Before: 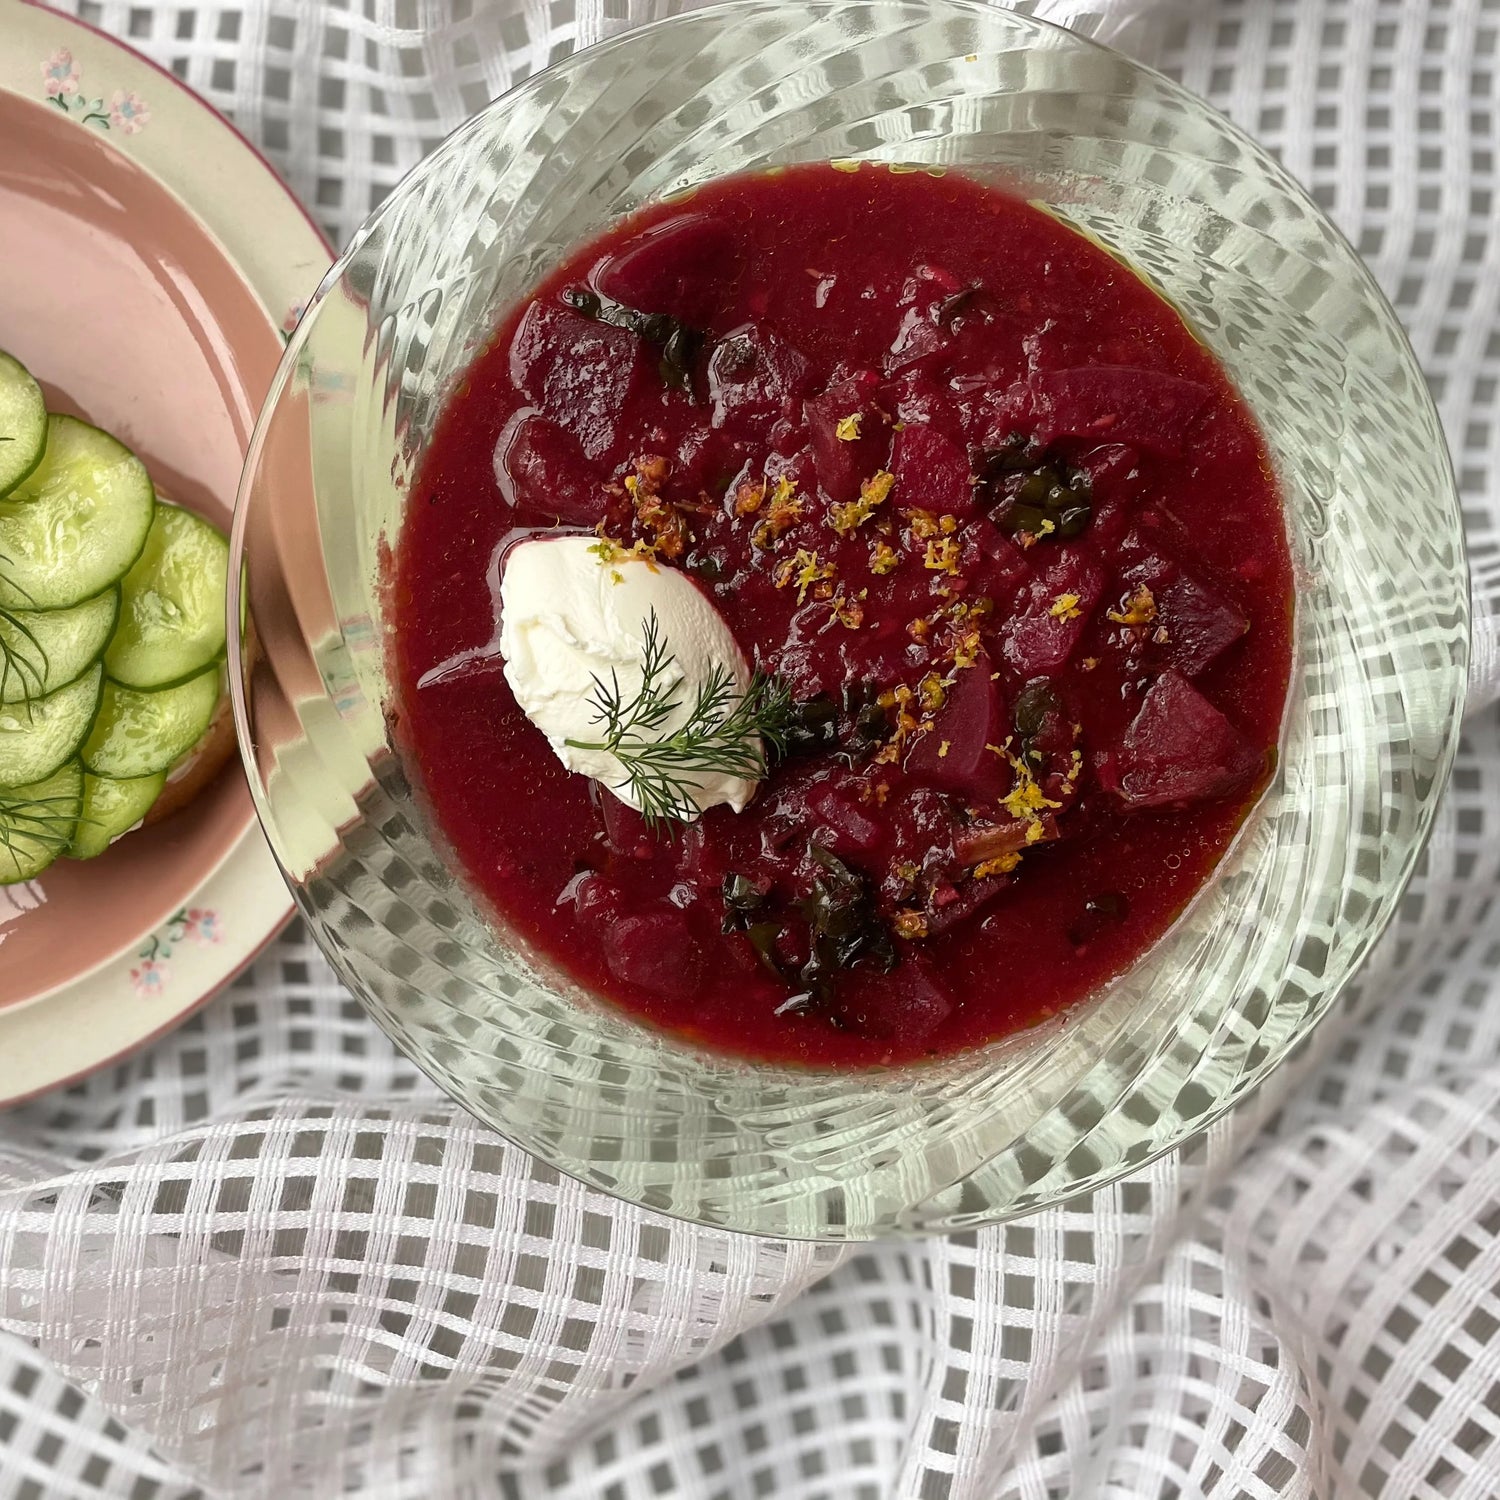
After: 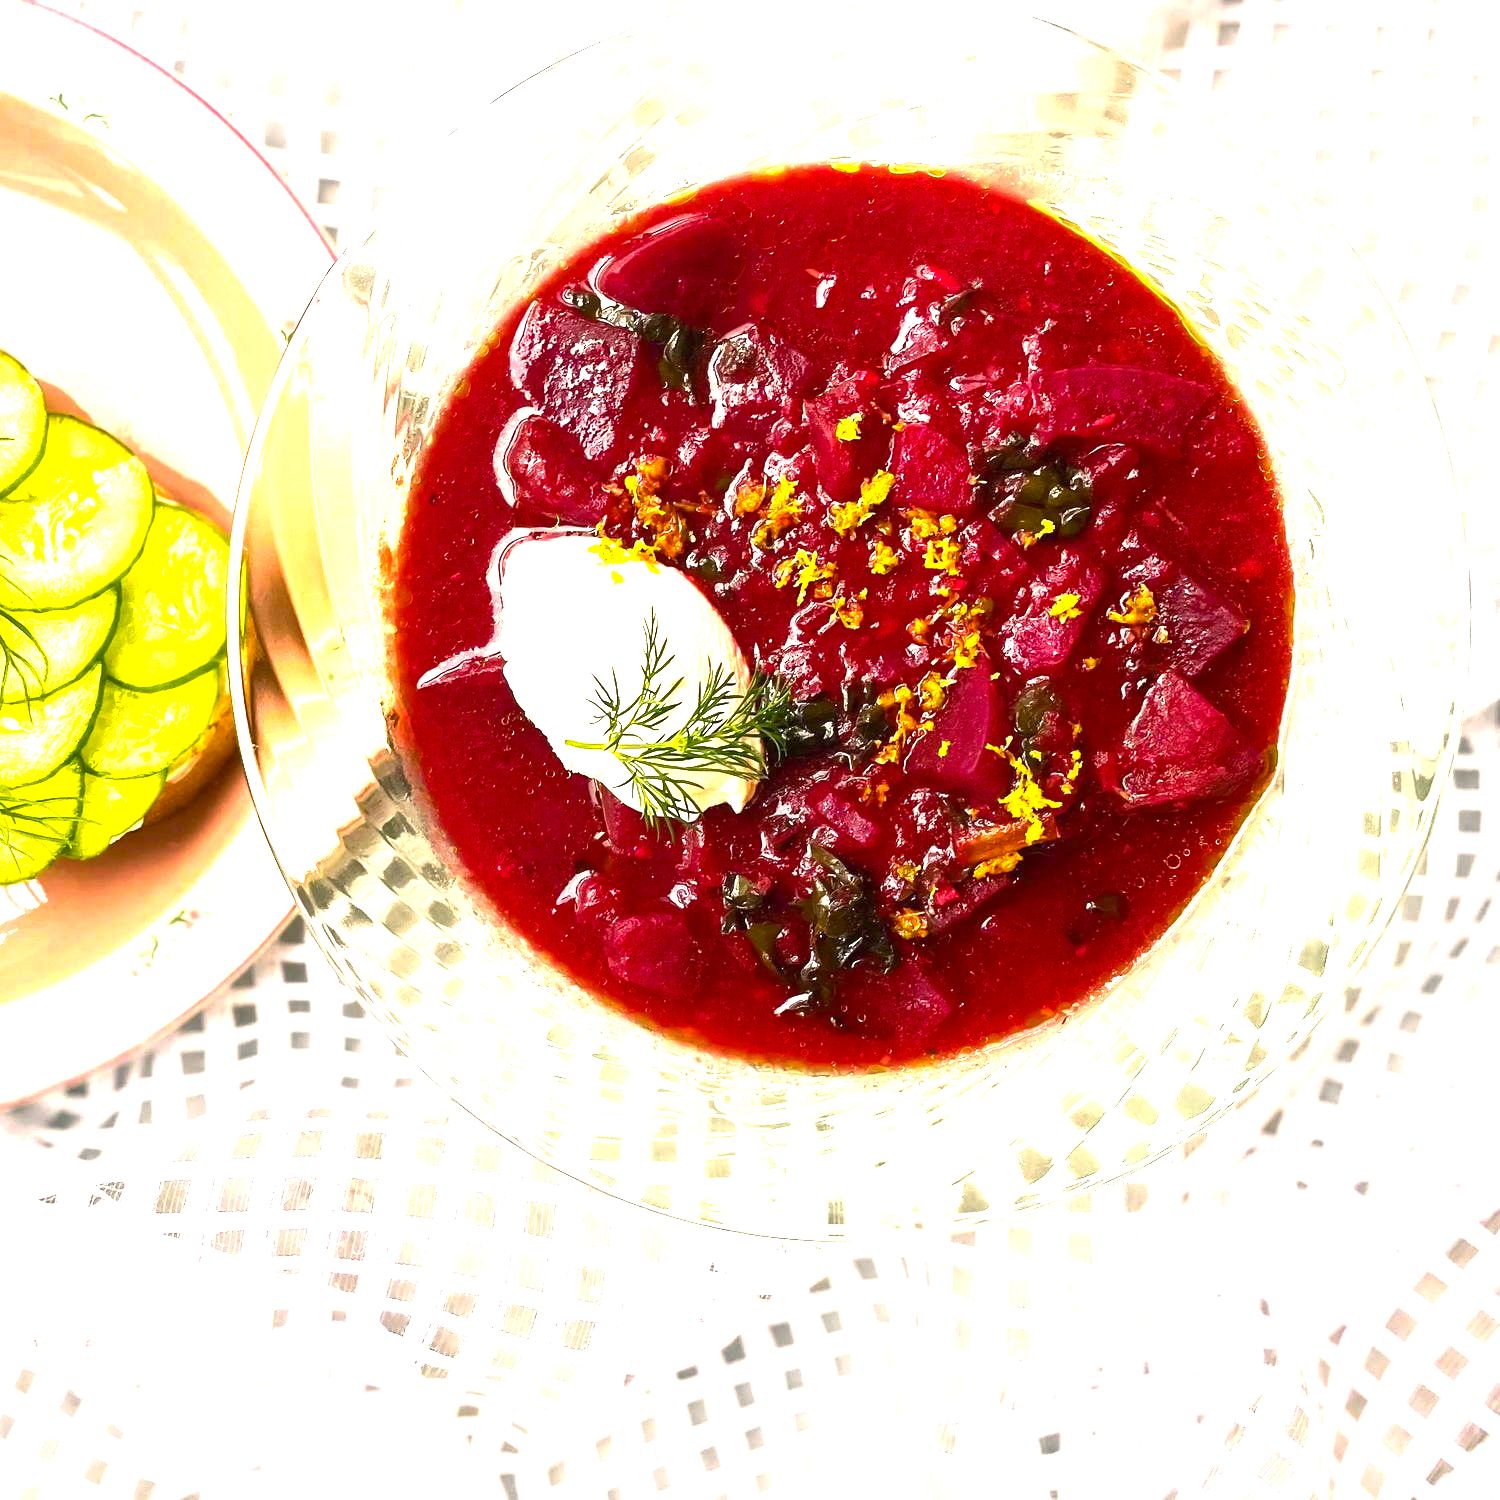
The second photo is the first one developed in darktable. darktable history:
color balance rgb: shadows lift › chroma 2.038%, shadows lift › hue 215.96°, highlights gain › chroma 4.611%, highlights gain › hue 33.33°, linear chroma grading › global chroma 16.72%, perceptual saturation grading › global saturation 0.505%, perceptual brilliance grading › global brilliance 34.369%, perceptual brilliance grading › highlights 49.826%, perceptual brilliance grading › mid-tones 59.697%, perceptual brilliance grading › shadows 34.679%, contrast -10.307%
